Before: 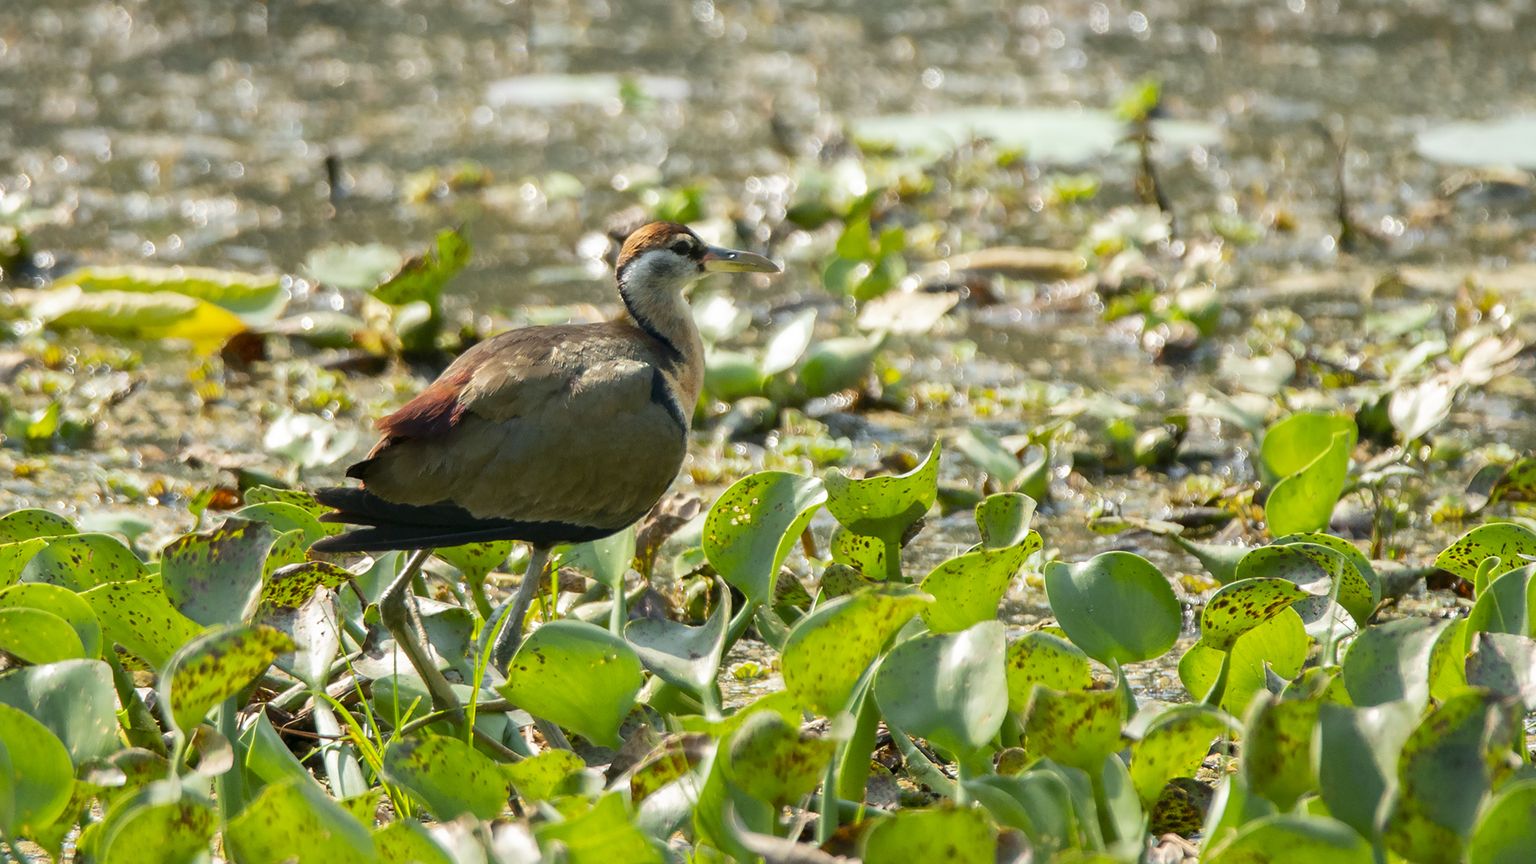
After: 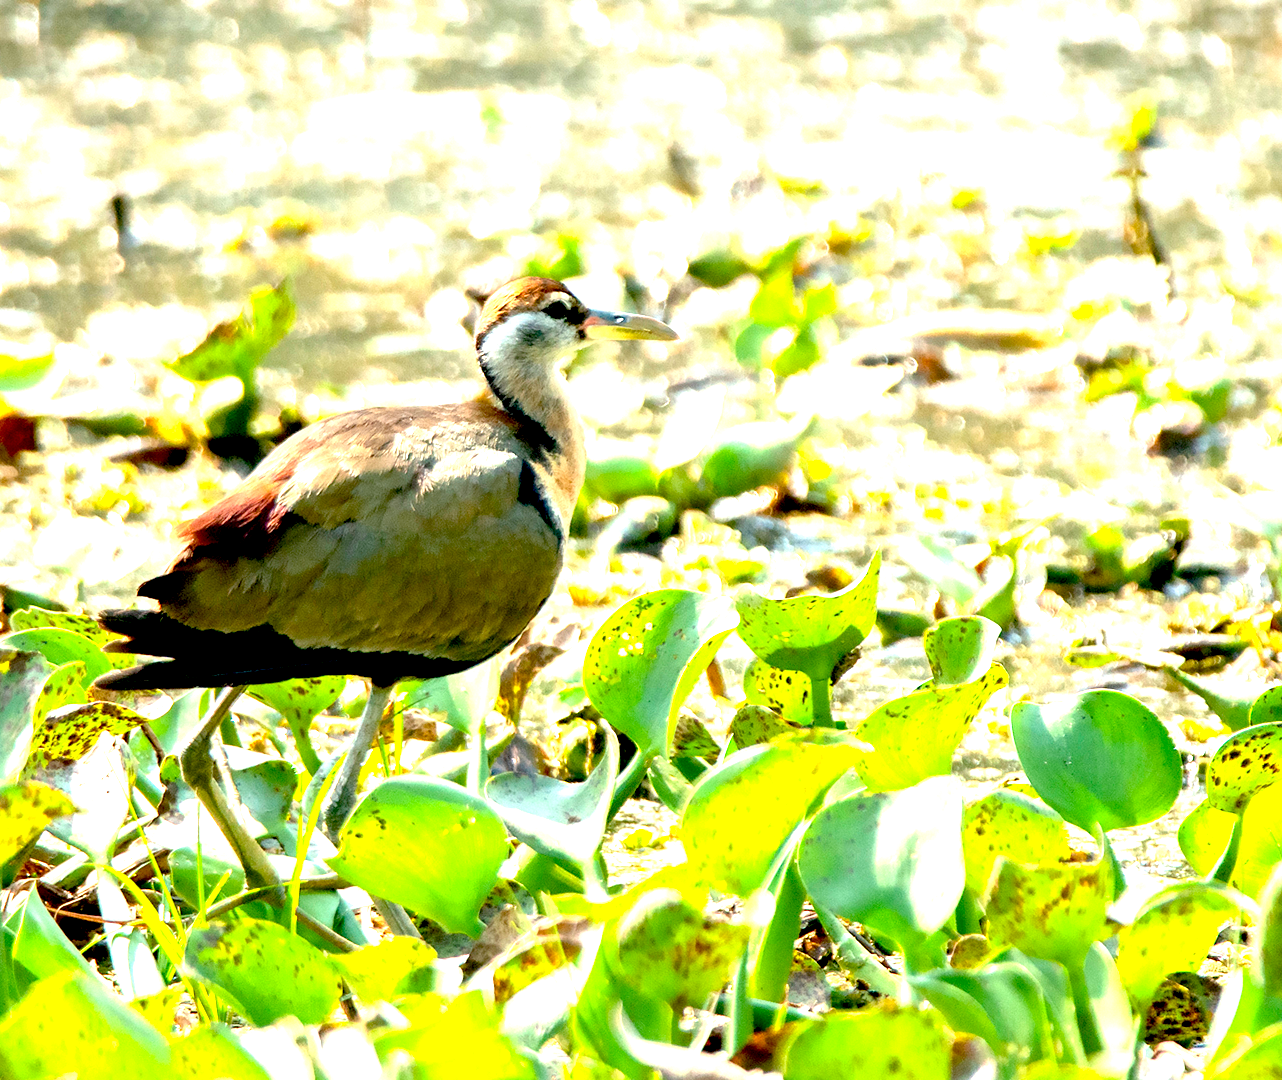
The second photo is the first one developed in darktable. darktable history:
exposure: black level correction 0.016, exposure 1.771 EV, compensate highlight preservation false
crop: left 15.365%, right 17.822%
